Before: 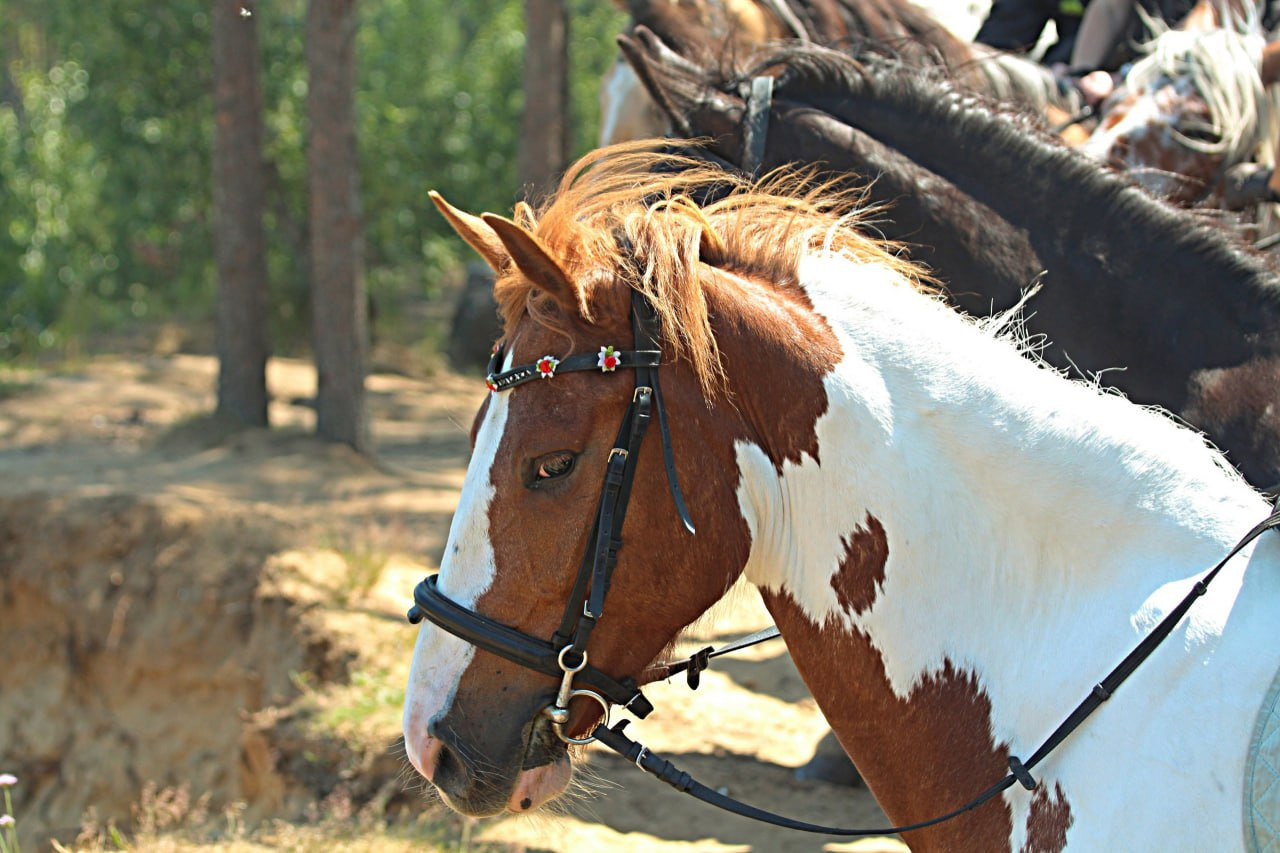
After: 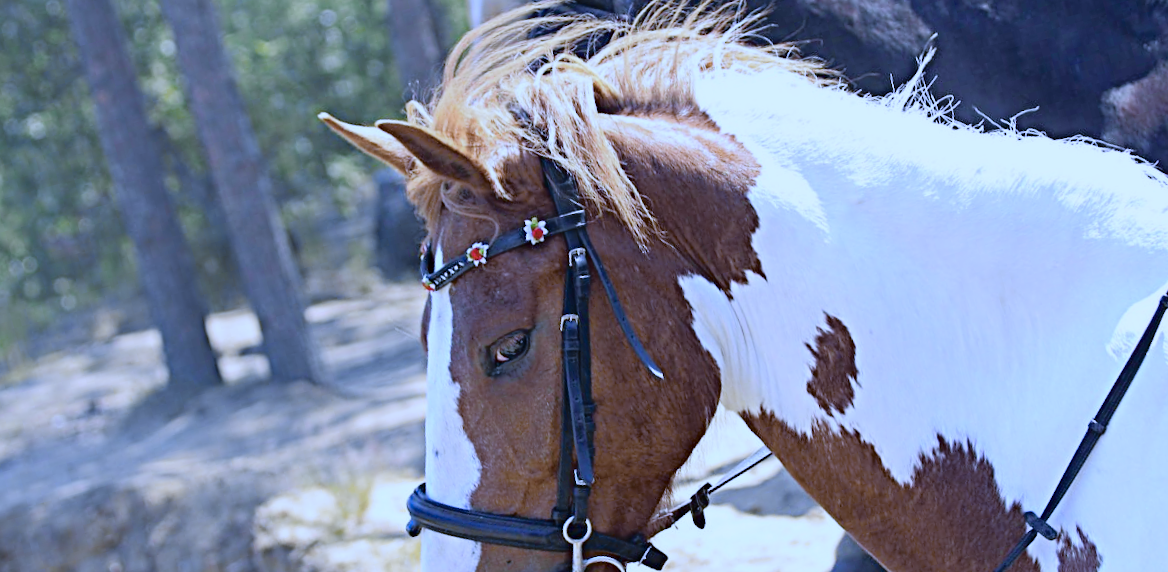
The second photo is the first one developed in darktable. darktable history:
tone curve: curves: ch0 [(0, 0) (0.105, 0.044) (0.195, 0.128) (0.283, 0.283) (0.384, 0.404) (0.485, 0.531) (0.635, 0.7) (0.832, 0.858) (1, 0.977)]; ch1 [(0, 0) (0.161, 0.092) (0.35, 0.33) (0.379, 0.401) (0.448, 0.478) (0.498, 0.503) (0.531, 0.537) (0.586, 0.563) (0.687, 0.648) (1, 1)]; ch2 [(0, 0) (0.359, 0.372) (0.437, 0.437) (0.483, 0.484) (0.53, 0.515) (0.556, 0.553) (0.635, 0.589) (1, 1)], color space Lab, independent channels, preserve colors none
color balance rgb: shadows lift › chroma 1%, shadows lift › hue 113°, highlights gain › chroma 0.2%, highlights gain › hue 333°, perceptual saturation grading › global saturation 20%, perceptual saturation grading › highlights -50%, perceptual saturation grading › shadows 25%, contrast -10%
rotate and perspective: rotation -14.8°, crop left 0.1, crop right 0.903, crop top 0.25, crop bottom 0.748
contrast brightness saturation: contrast 0.05, brightness 0.06, saturation 0.01
white balance: red 0.766, blue 1.537
